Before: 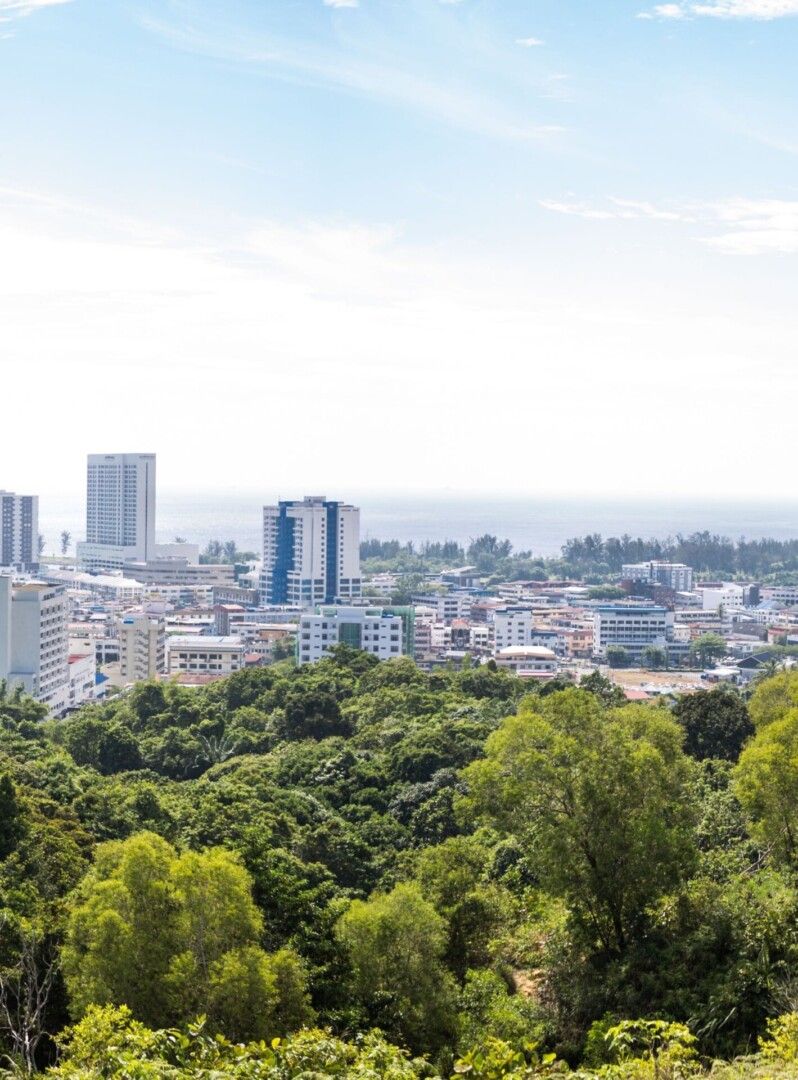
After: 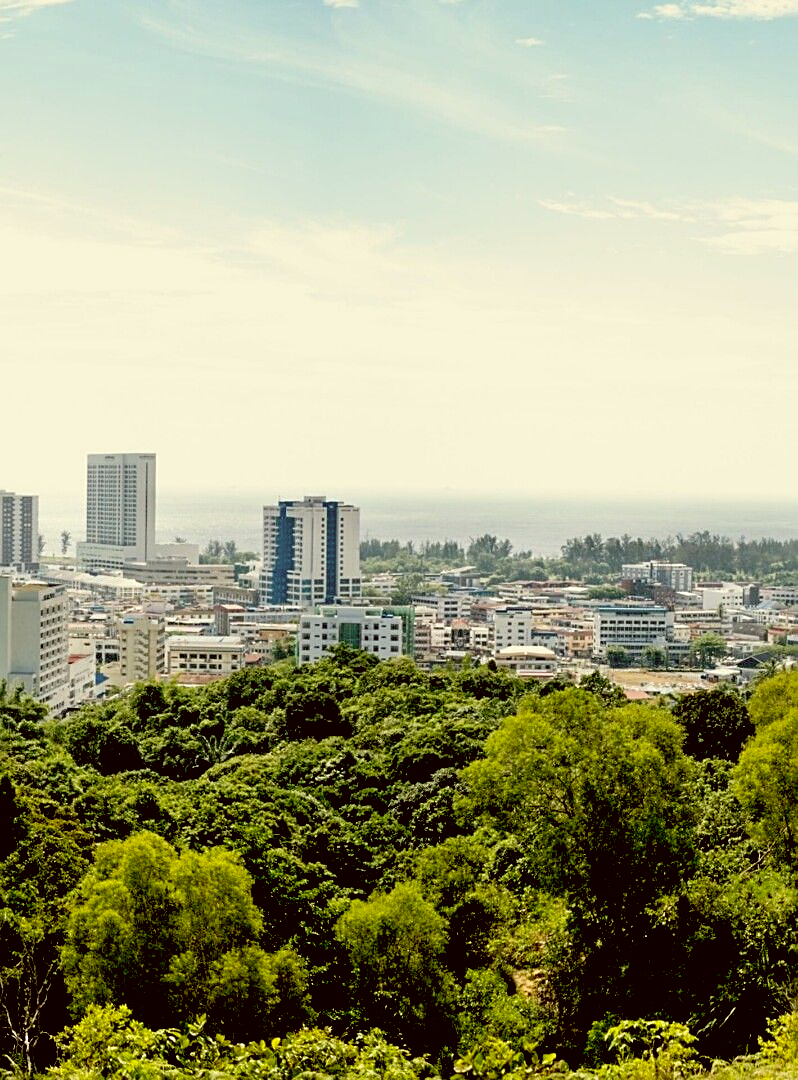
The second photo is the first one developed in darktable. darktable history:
sharpen: on, module defaults
color correction: highlights a* -1.43, highlights b* 10.12, shadows a* 0.395, shadows b* 19.35
color balance: mode lift, gamma, gain (sRGB), lift [1.04, 1, 1, 0.97], gamma [1.01, 1, 1, 0.97], gain [0.96, 1, 1, 0.97]
exposure: black level correction 0.056, compensate highlight preservation false
